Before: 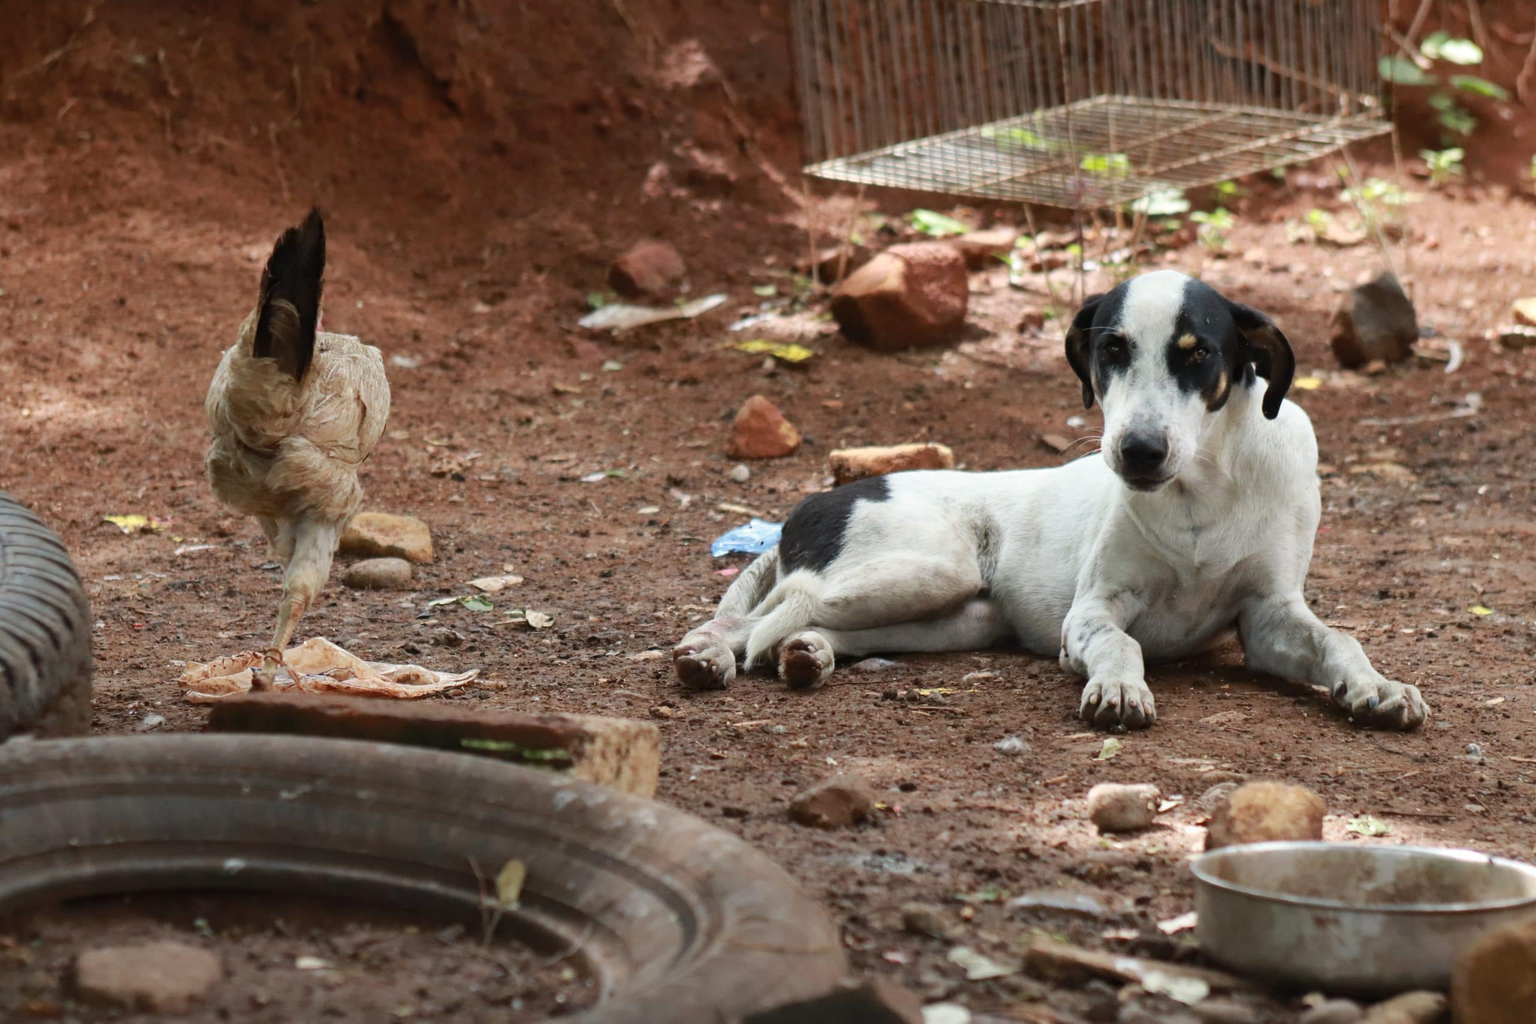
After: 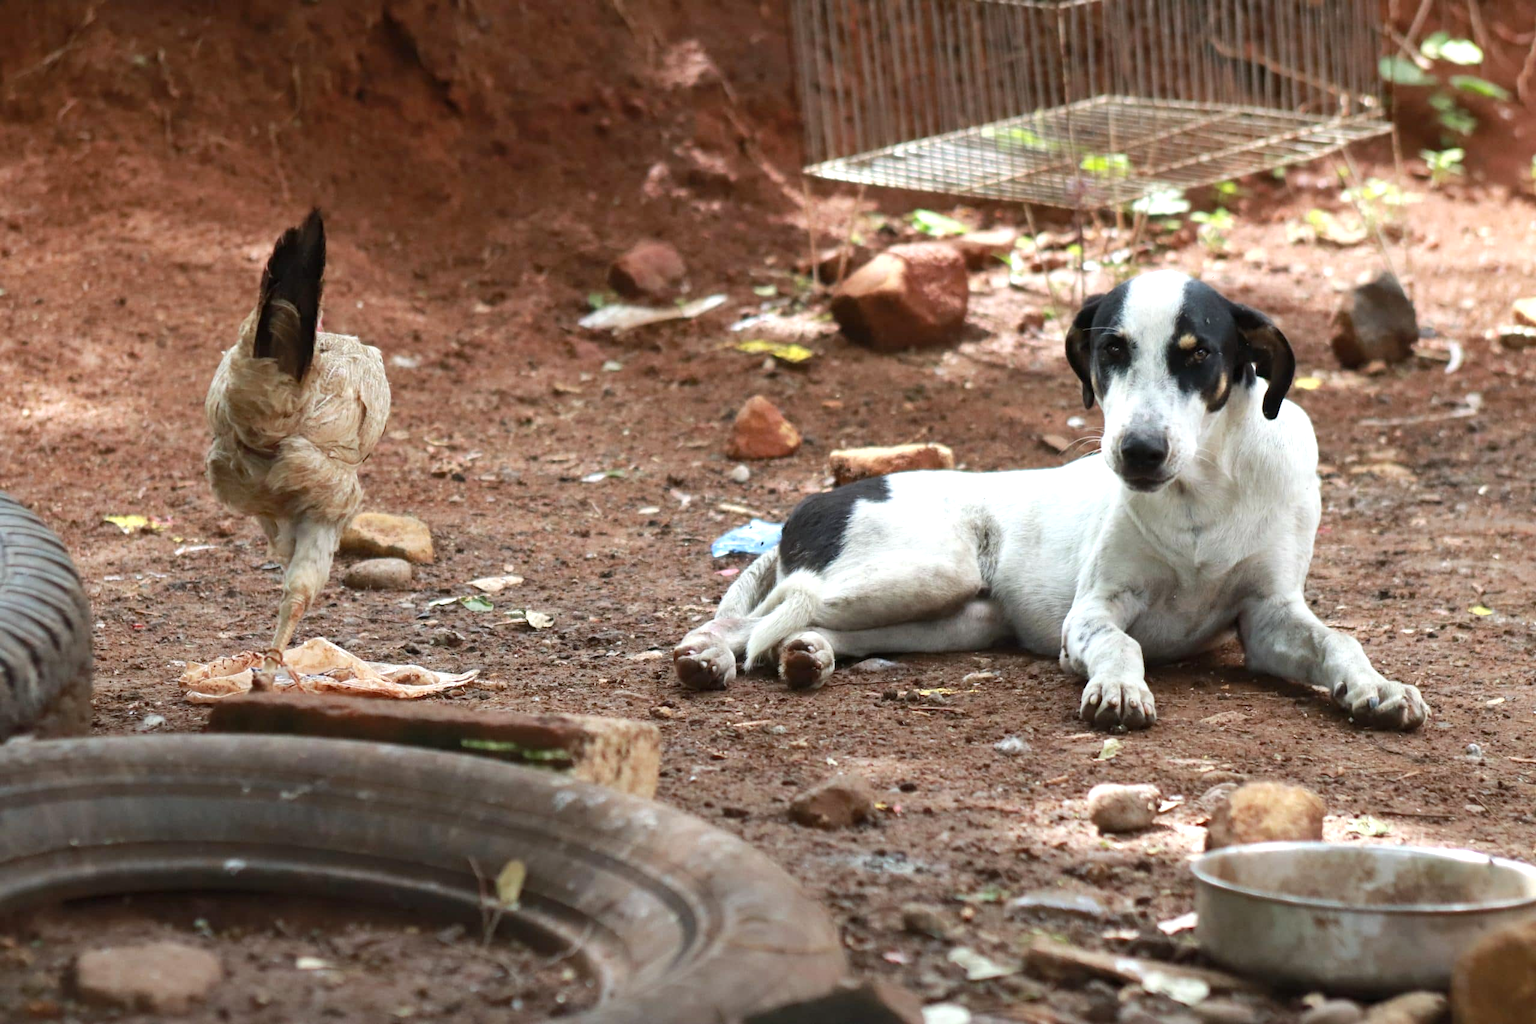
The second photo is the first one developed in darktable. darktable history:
white balance: red 0.982, blue 1.018
exposure: black level correction 0.001, exposure 0.5 EV, compensate exposure bias true, compensate highlight preservation false
